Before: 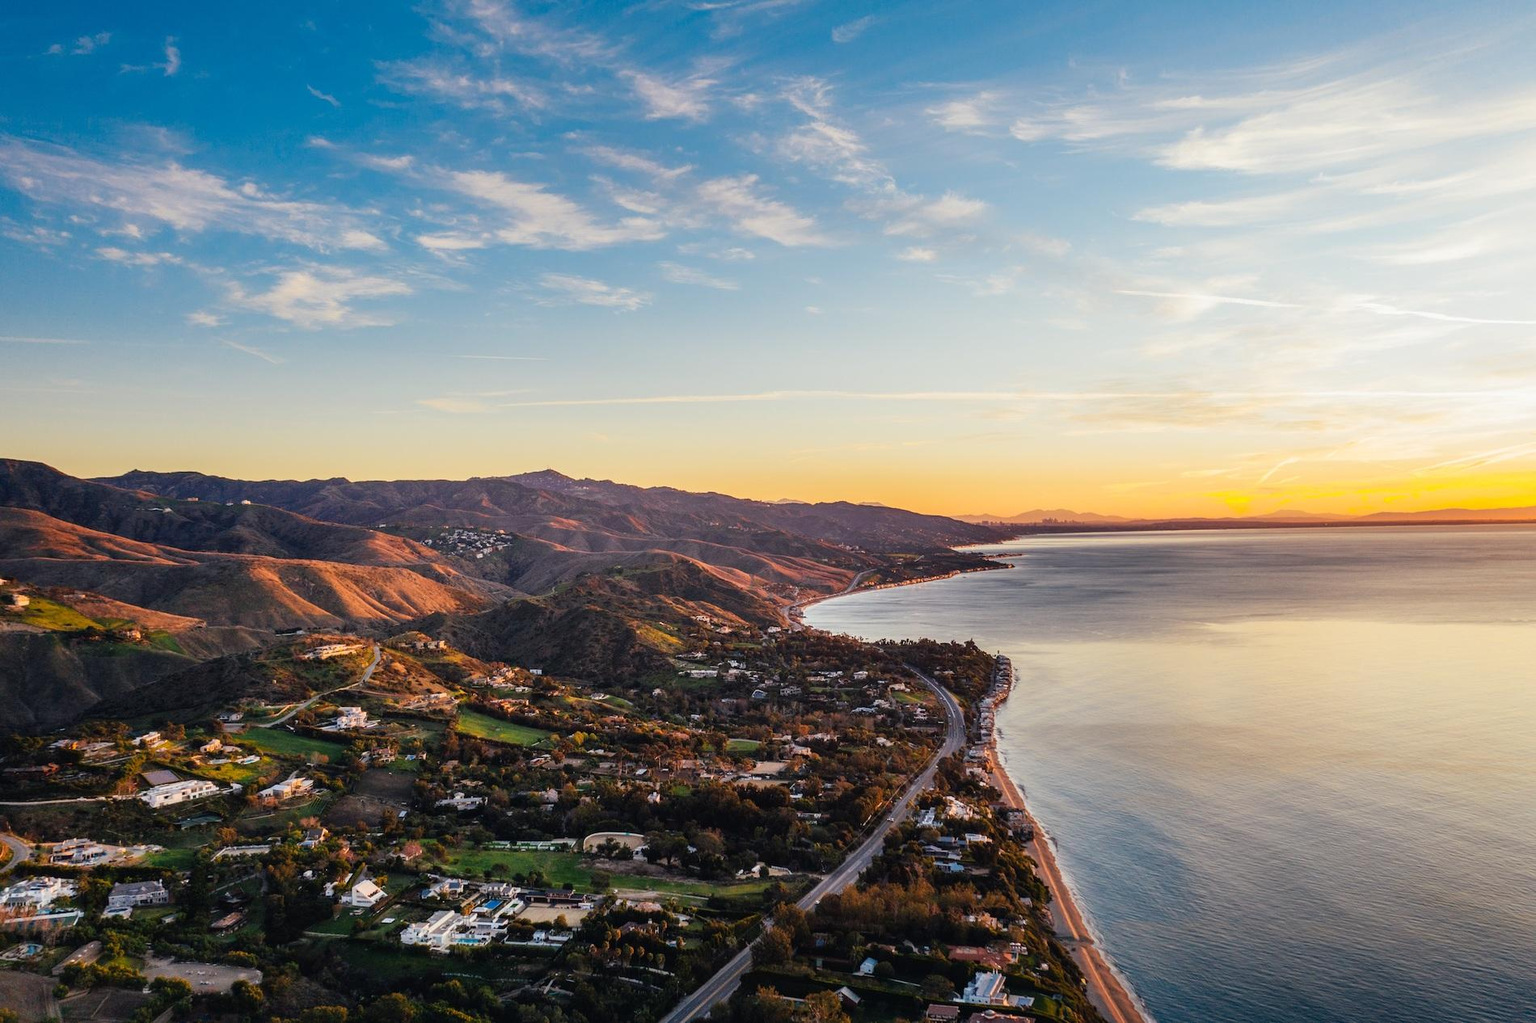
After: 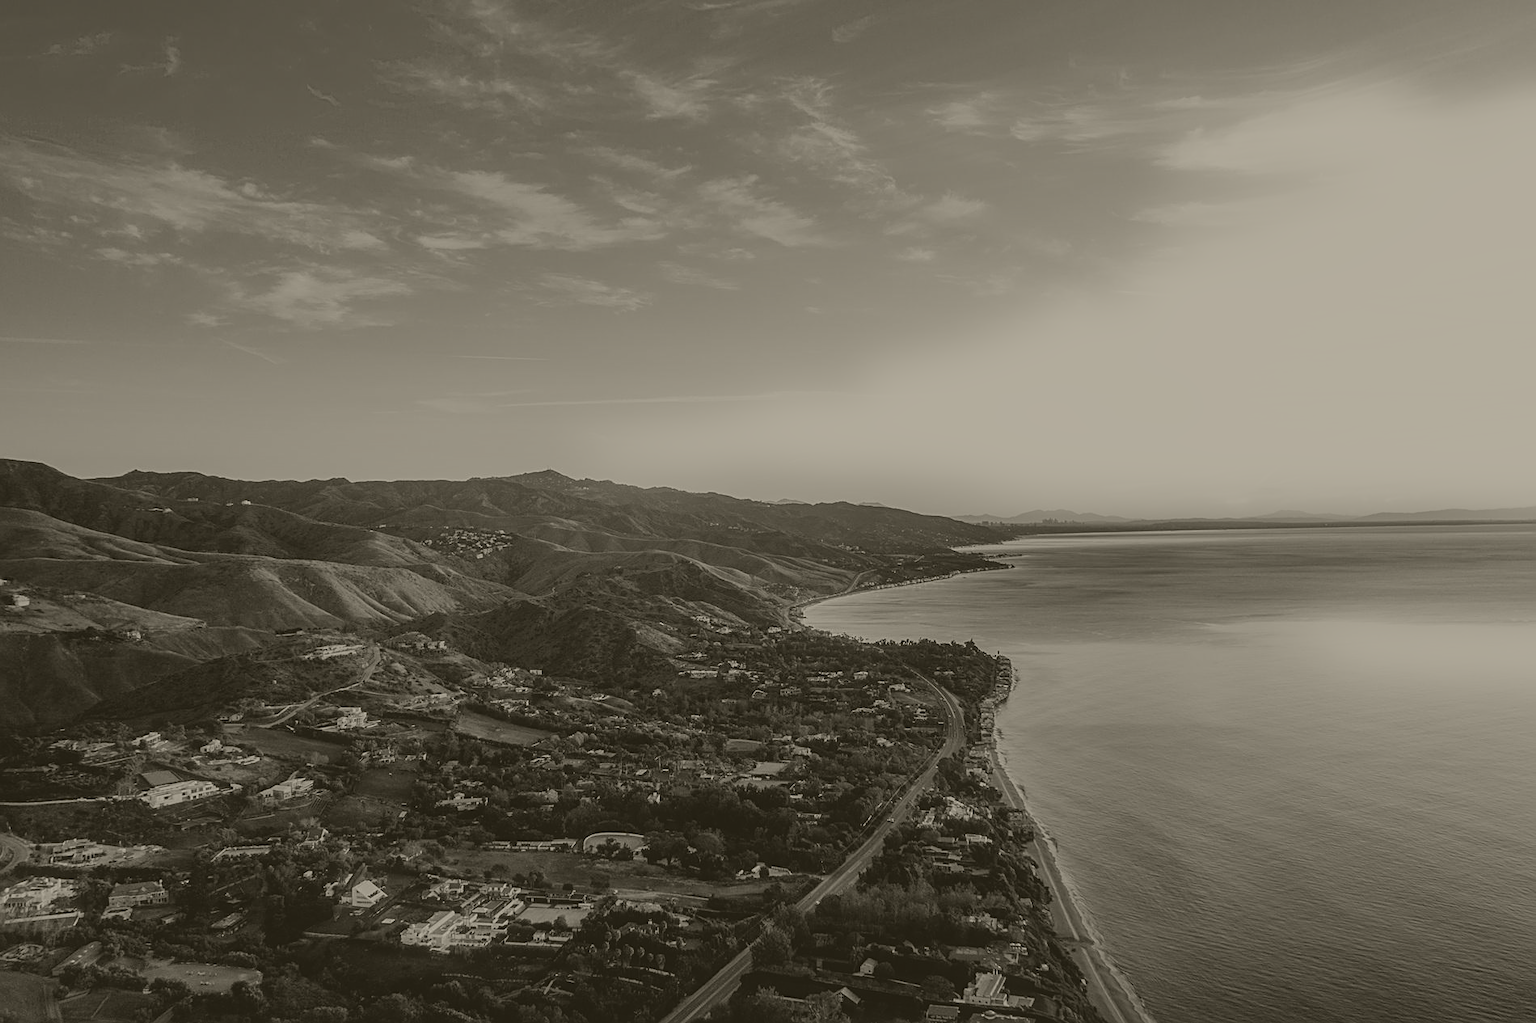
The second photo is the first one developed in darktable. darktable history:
colorize: hue 41.44°, saturation 22%, source mix 60%, lightness 10.61%
sharpen: on, module defaults
bloom: size 5%, threshold 95%, strength 15%
